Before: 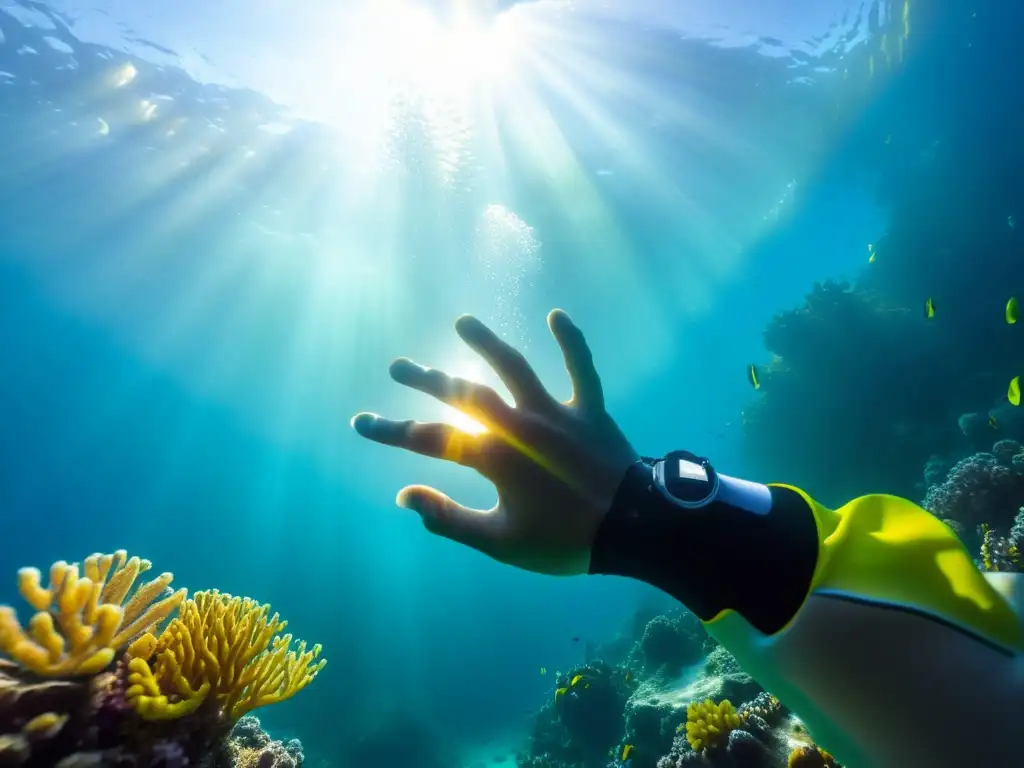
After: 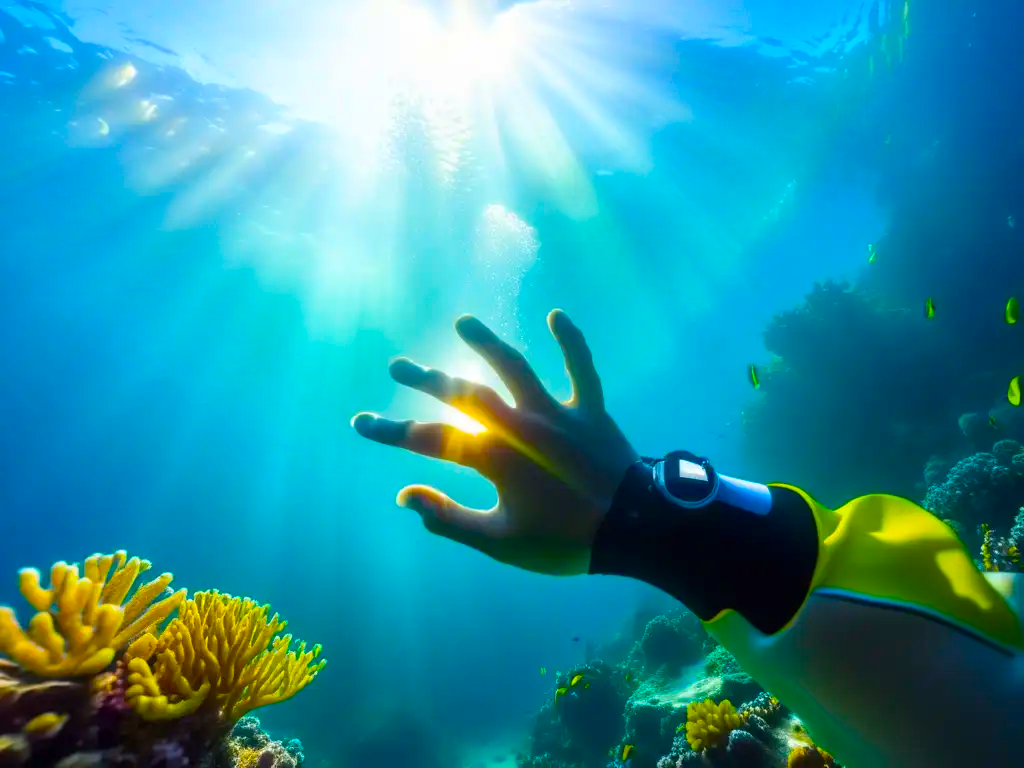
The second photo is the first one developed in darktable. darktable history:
color balance rgb: power › luminance 1.491%, linear chroma grading › shadows 9.702%, linear chroma grading › highlights 11.015%, linear chroma grading › global chroma 15.086%, linear chroma grading › mid-tones 14.635%, perceptual saturation grading › global saturation 29.605%, global vibrance 20%
